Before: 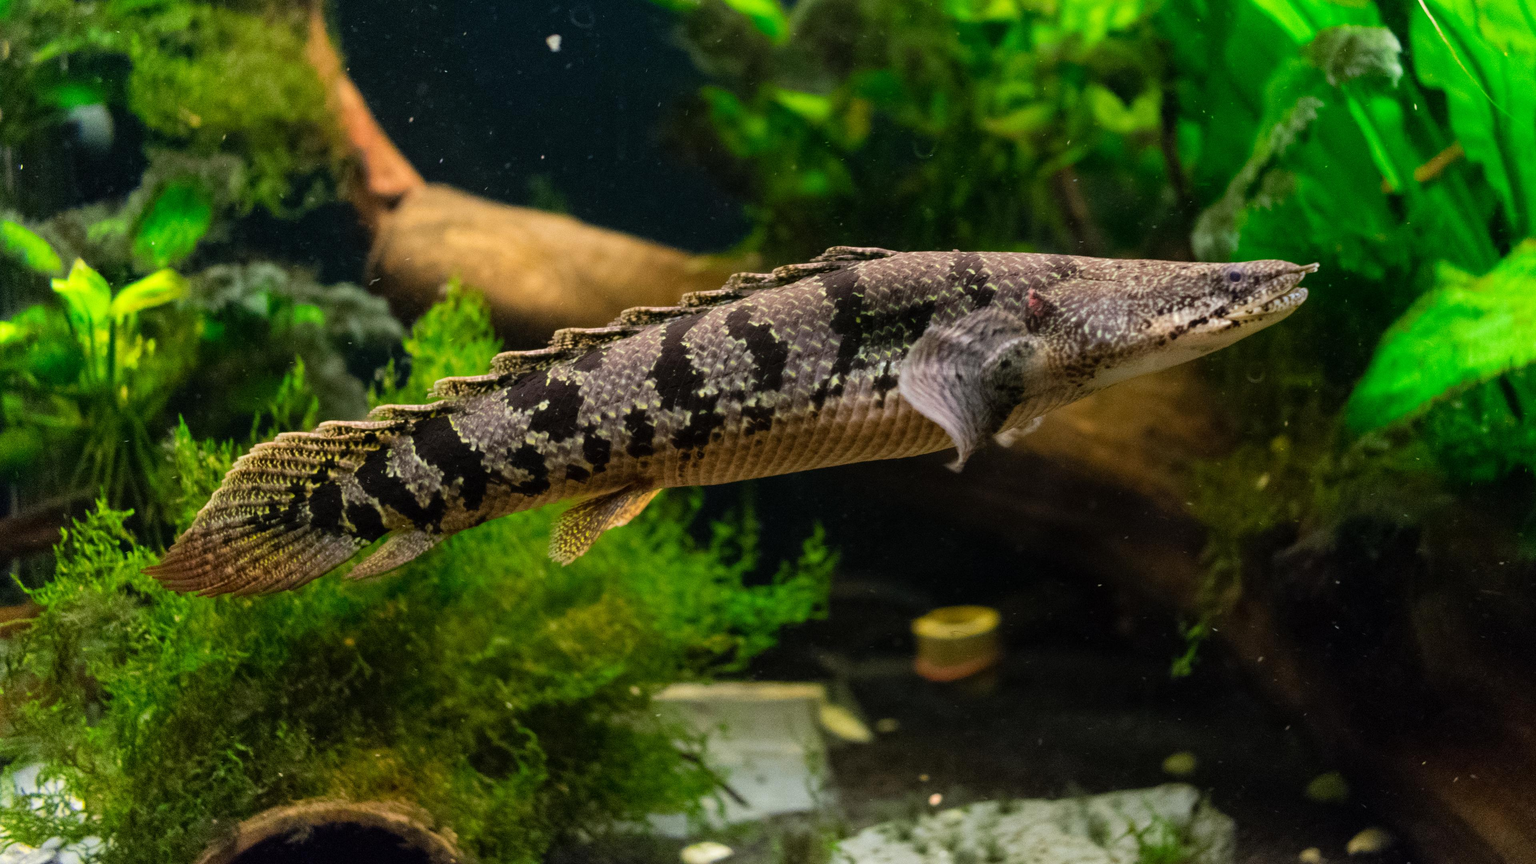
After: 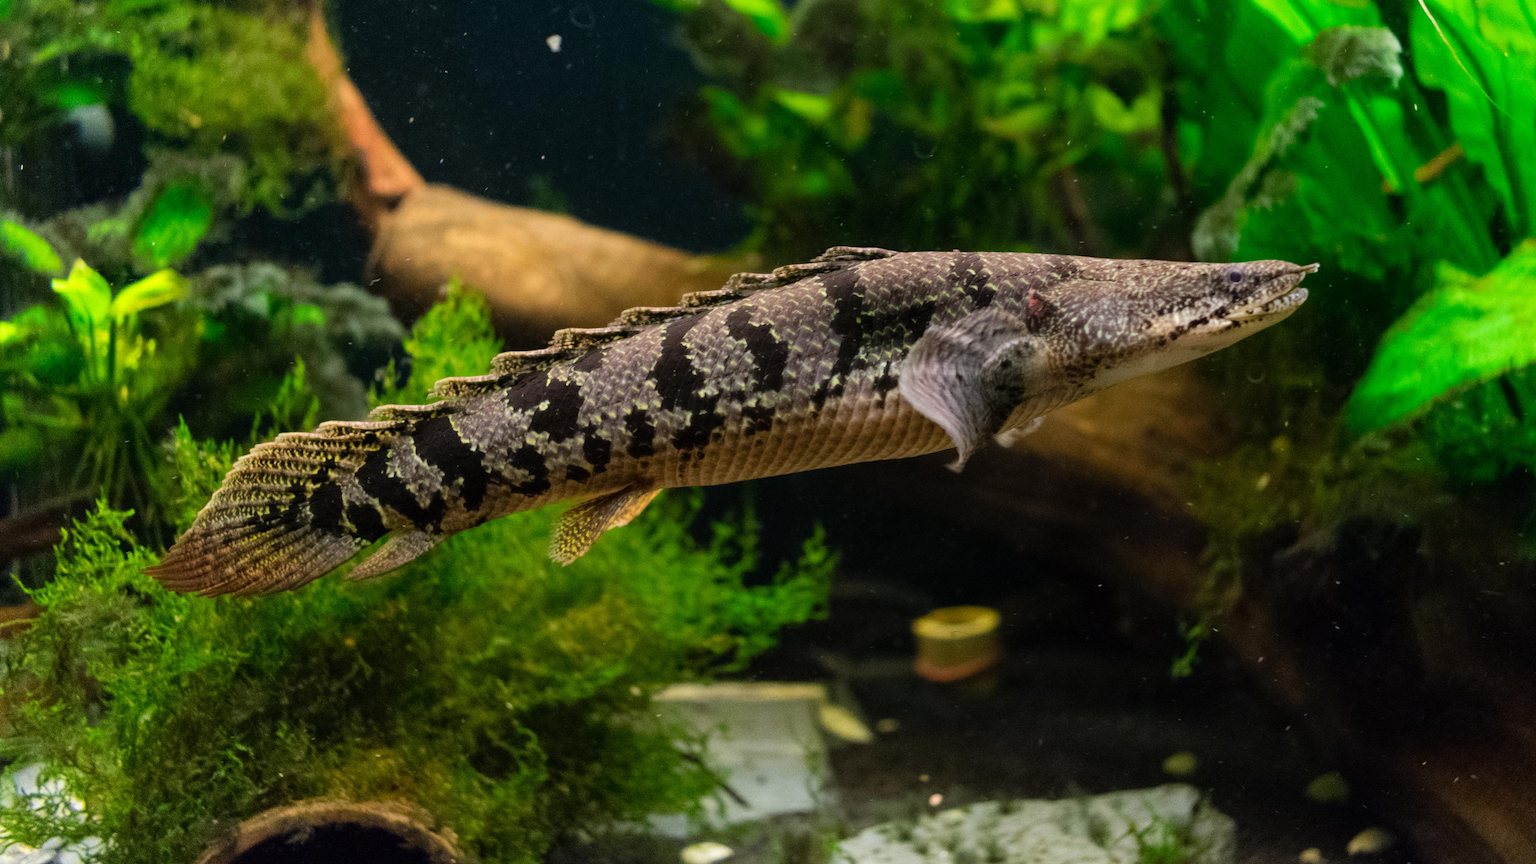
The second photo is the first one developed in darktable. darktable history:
base curve: curves: ch0 [(0, 0) (0.472, 0.455) (1, 1)]
